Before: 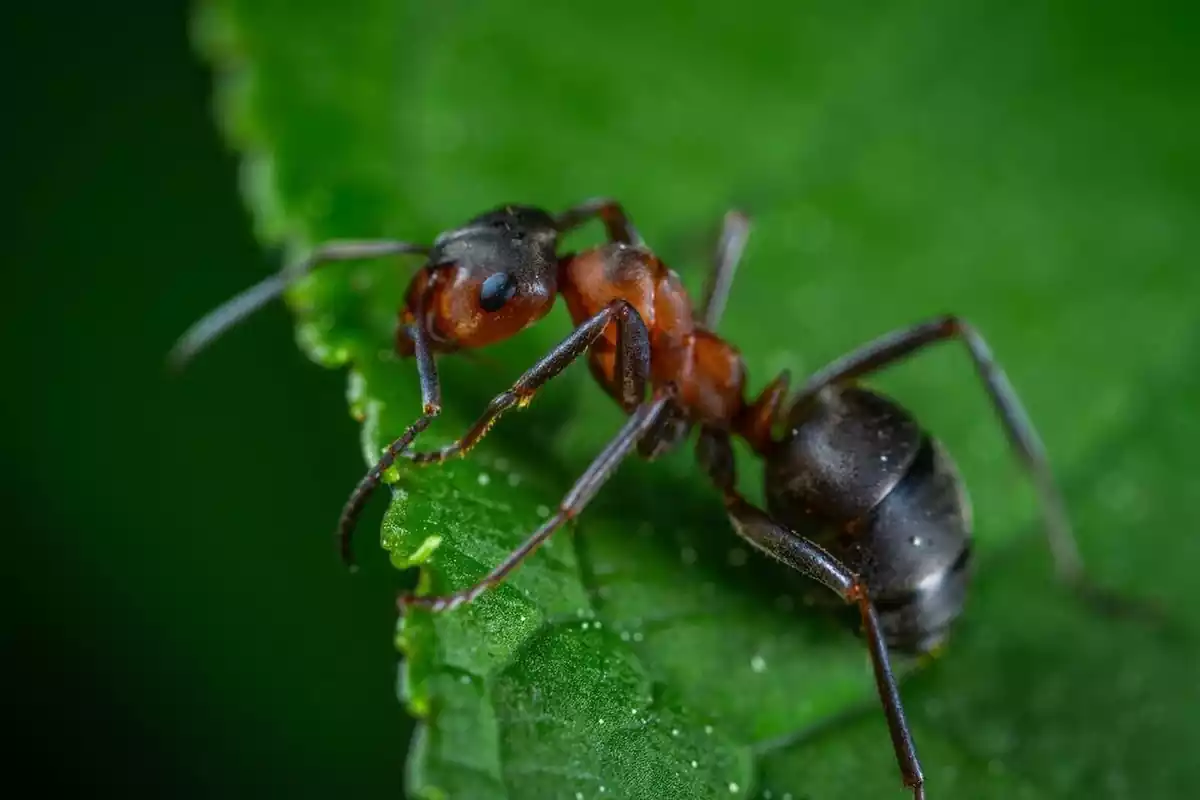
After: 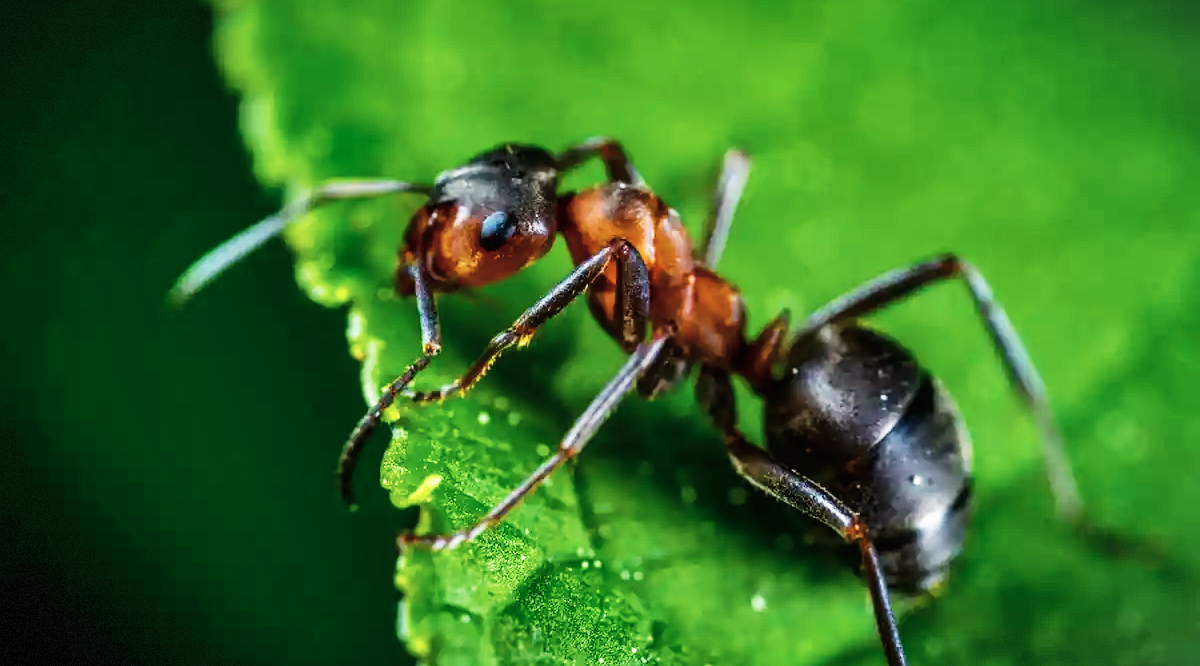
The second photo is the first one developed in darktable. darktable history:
shadows and highlights: low approximation 0.01, soften with gaussian
contrast brightness saturation: contrast 0.1, saturation -0.36
color balance rgb: linear chroma grading › global chroma 15%, perceptual saturation grading › global saturation 30%
crop: top 7.625%, bottom 8.027%
base curve: curves: ch0 [(0, 0) (0.007, 0.004) (0.027, 0.03) (0.046, 0.07) (0.207, 0.54) (0.442, 0.872) (0.673, 0.972) (1, 1)], preserve colors none
vignetting: fall-off start 100%, brightness -0.406, saturation -0.3, width/height ratio 1.324, dithering 8-bit output, unbound false
